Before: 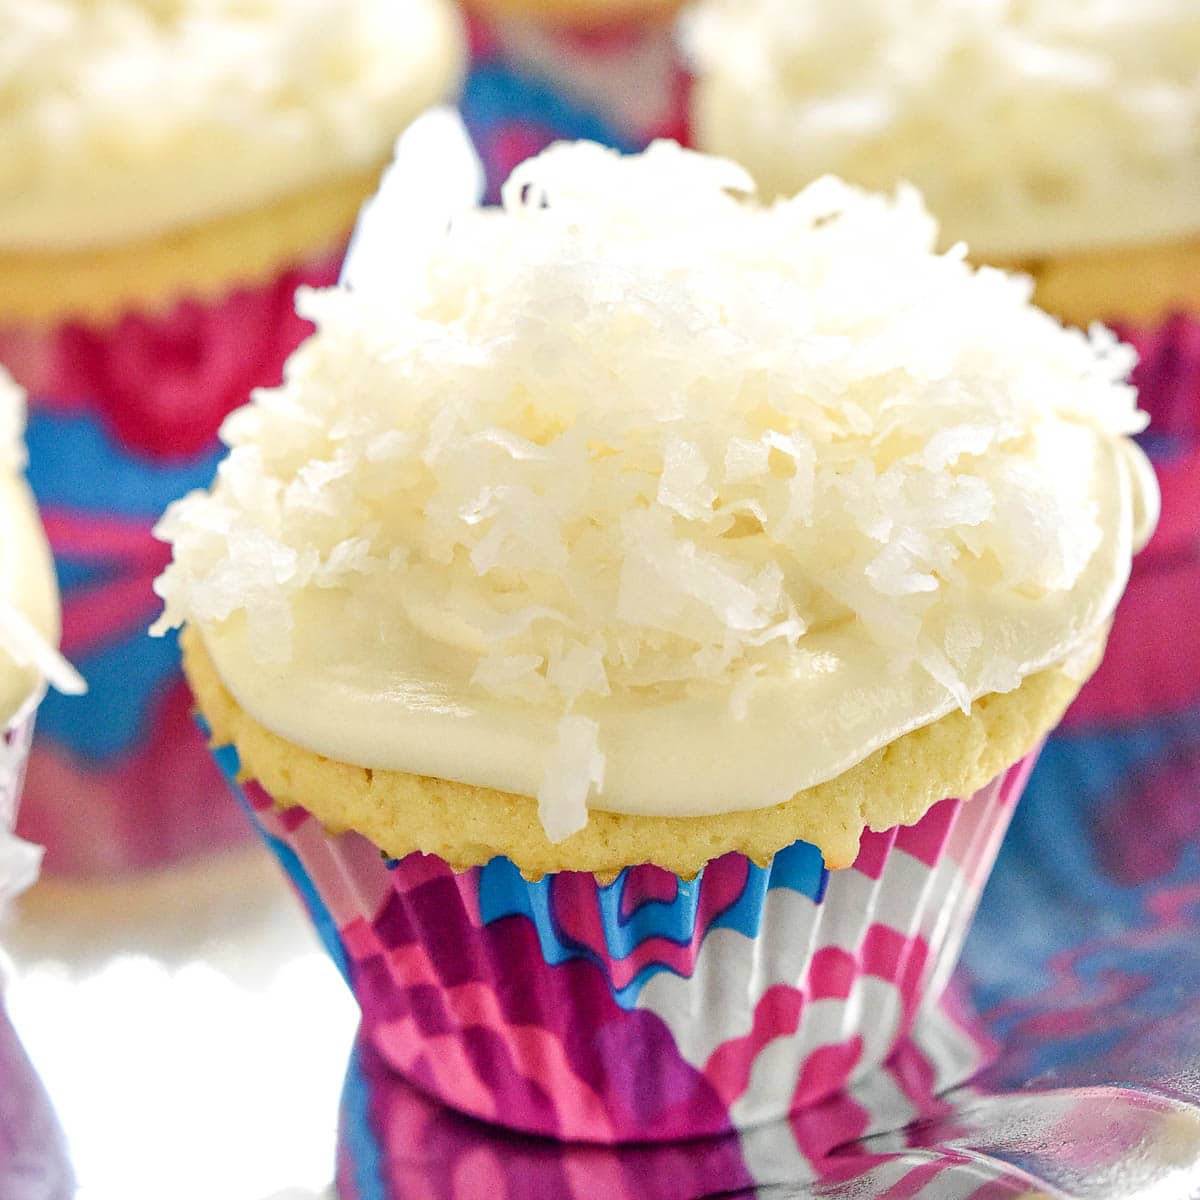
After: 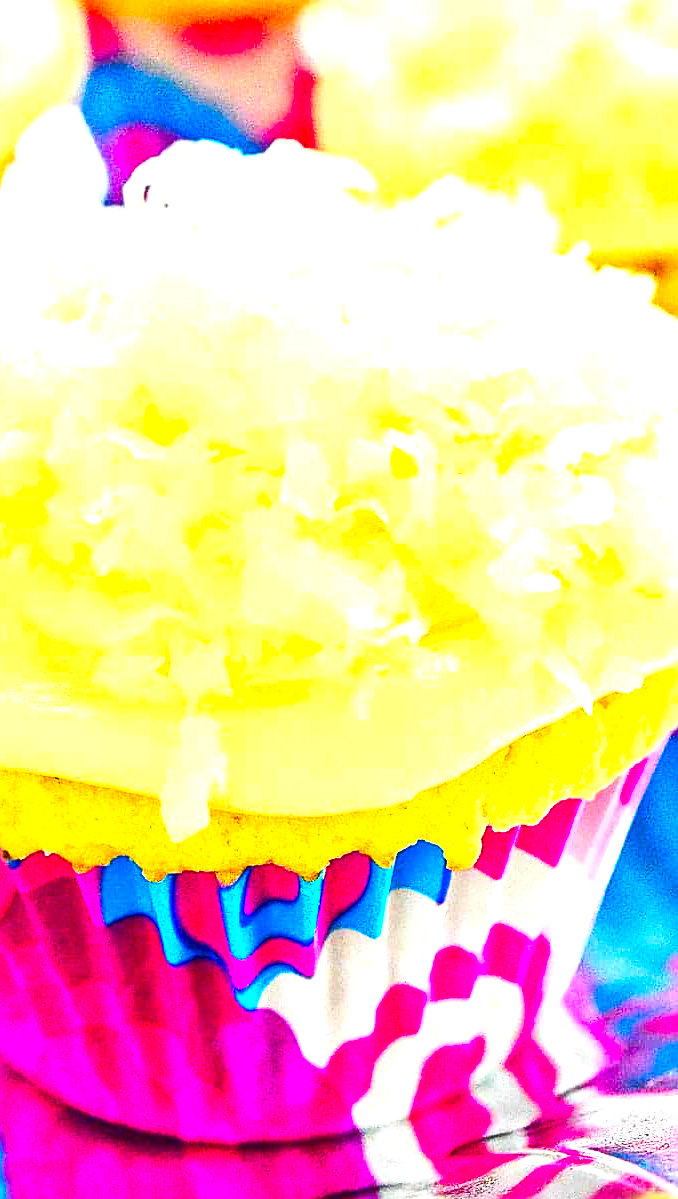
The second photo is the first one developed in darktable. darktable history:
exposure: black level correction 0, exposure 1.099 EV, compensate highlight preservation false
local contrast: highlights 107%, shadows 101%, detail 119%, midtone range 0.2
color balance rgb: perceptual saturation grading › global saturation -2.684%, global vibrance 6.84%, saturation formula JzAzBz (2021)
sharpen: on, module defaults
crop: left 31.558%, top 0.023%, right 11.863%
shadows and highlights: shadows 36.14, highlights -27.16, soften with gaussian
color correction: highlights b* -0.008, saturation 2.16
contrast brightness saturation: contrast 0.199, brightness -0.105, saturation 0.098
